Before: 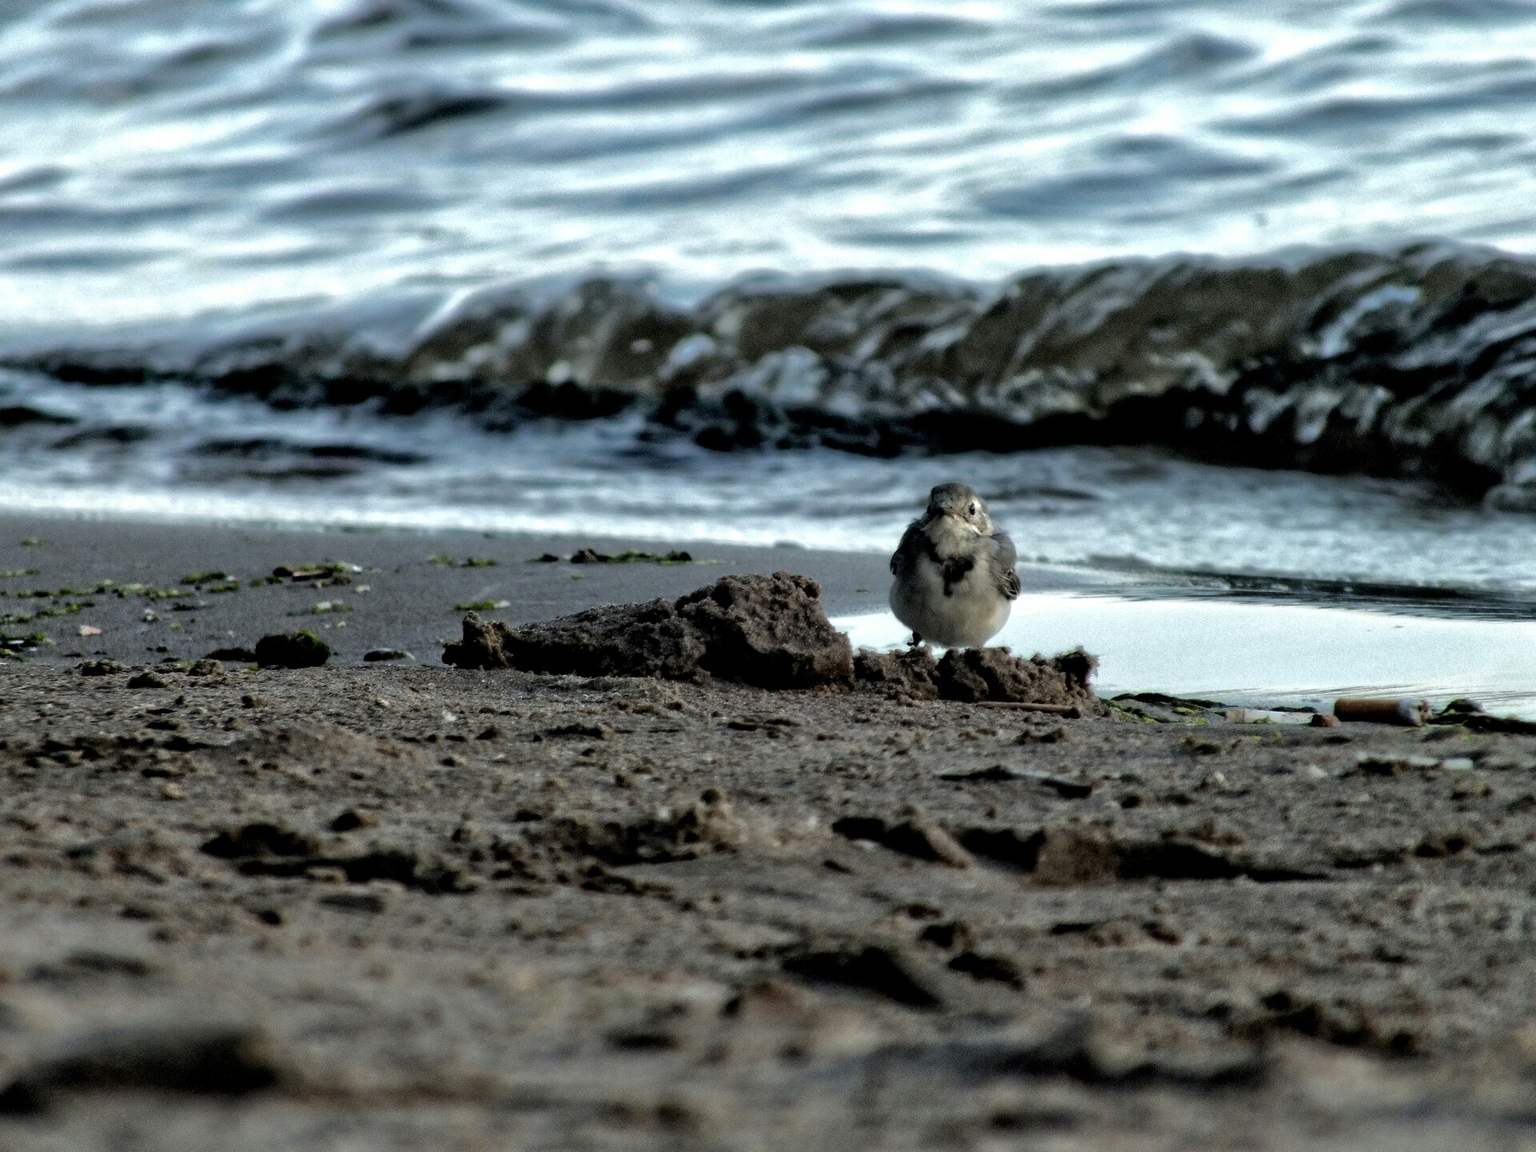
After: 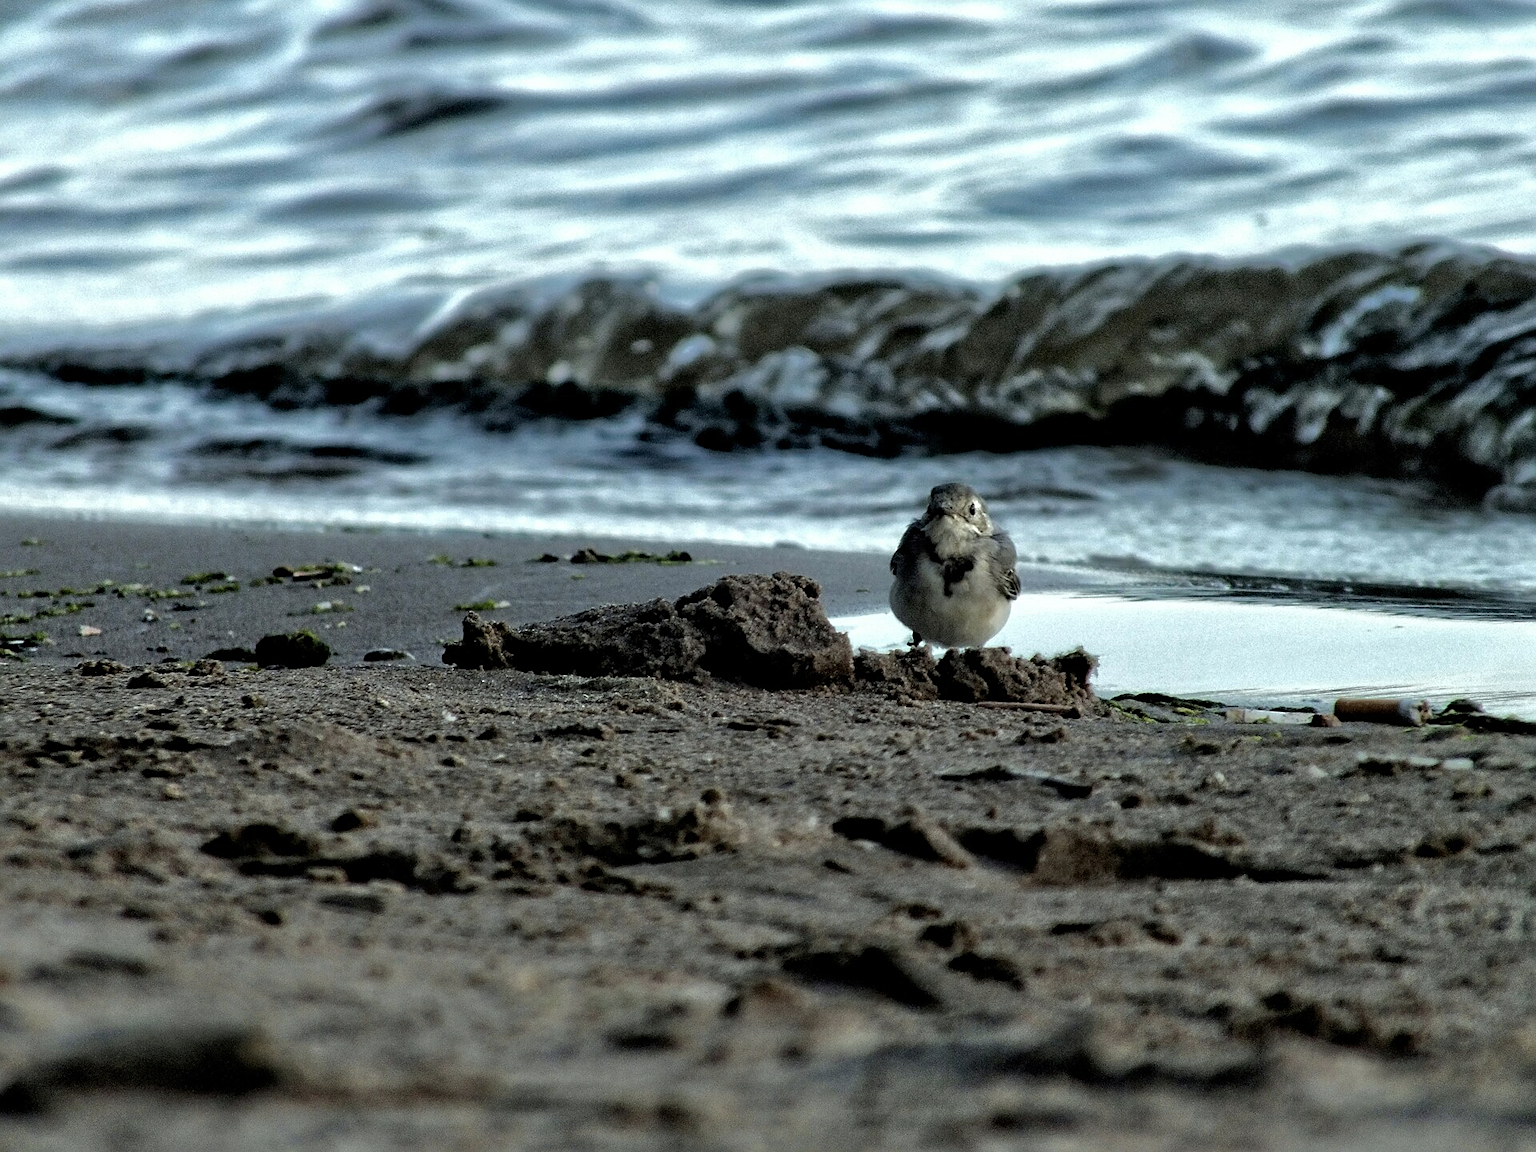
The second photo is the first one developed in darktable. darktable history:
white balance: red 0.978, blue 0.999
sharpen: on, module defaults
